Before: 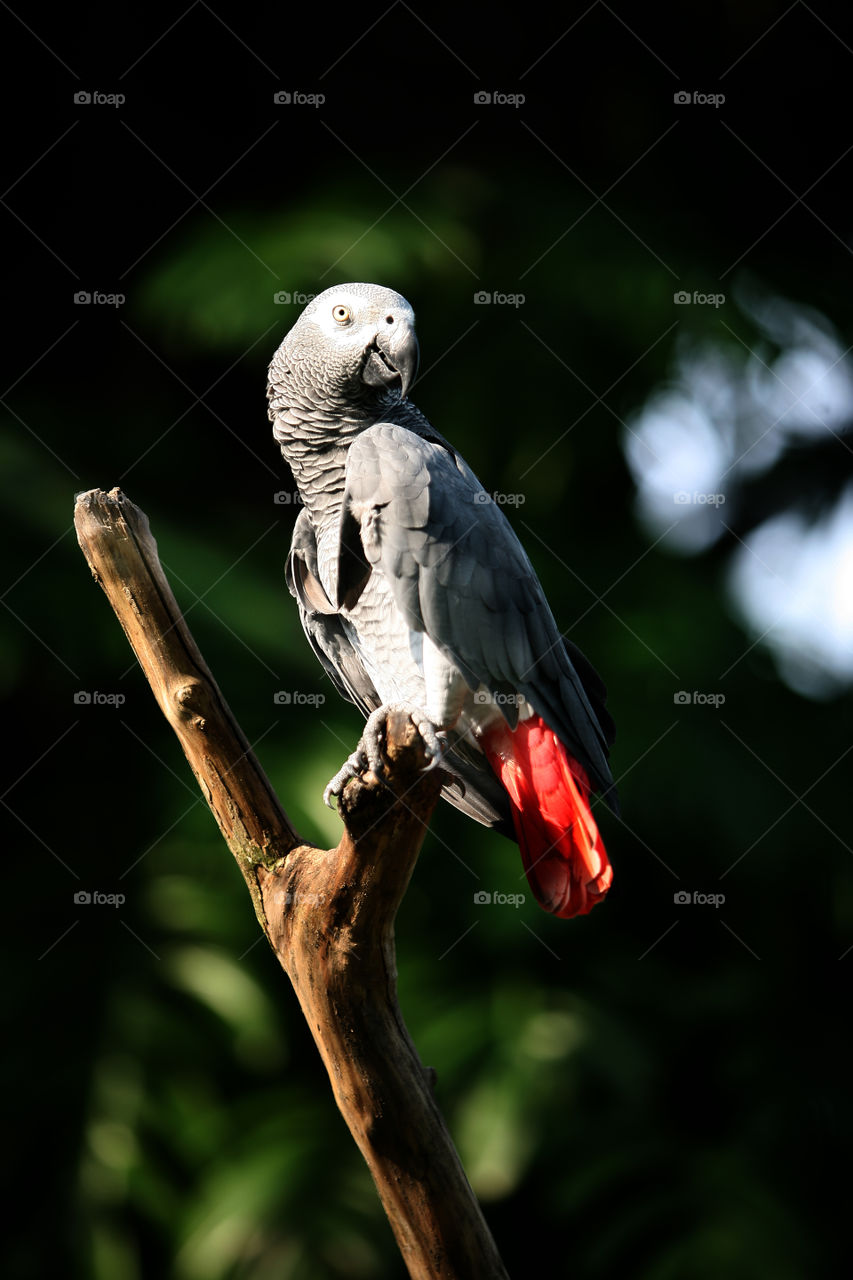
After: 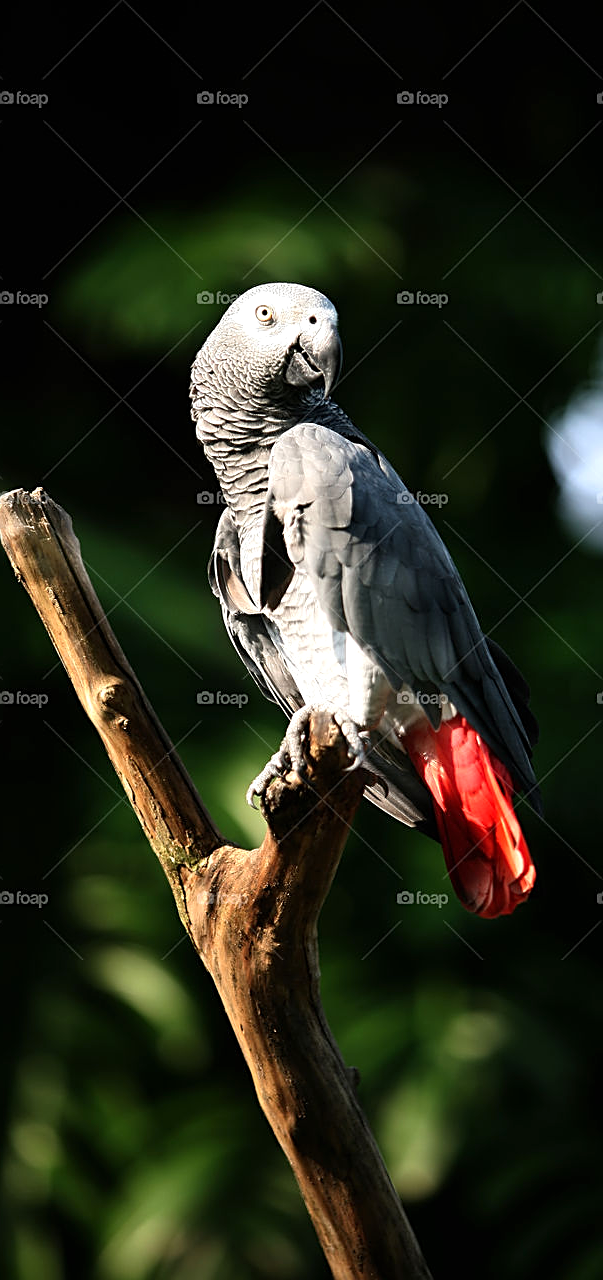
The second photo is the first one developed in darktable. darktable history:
crop and rotate: left 9.063%, right 20.2%
sharpen: on, module defaults
exposure: black level correction 0, exposure 0.199 EV, compensate highlight preservation false
